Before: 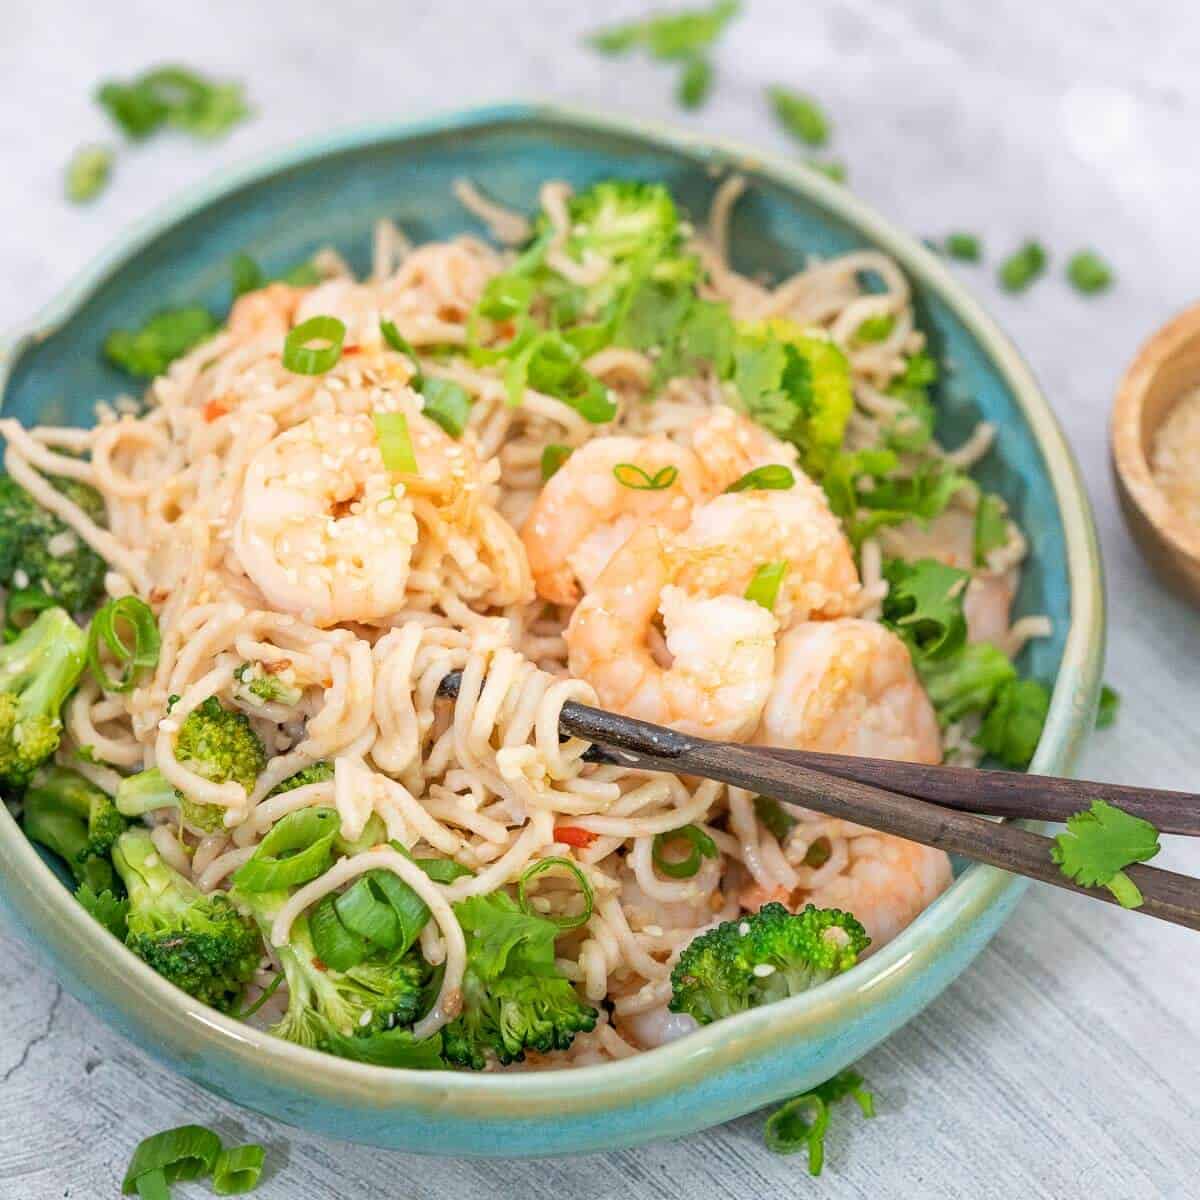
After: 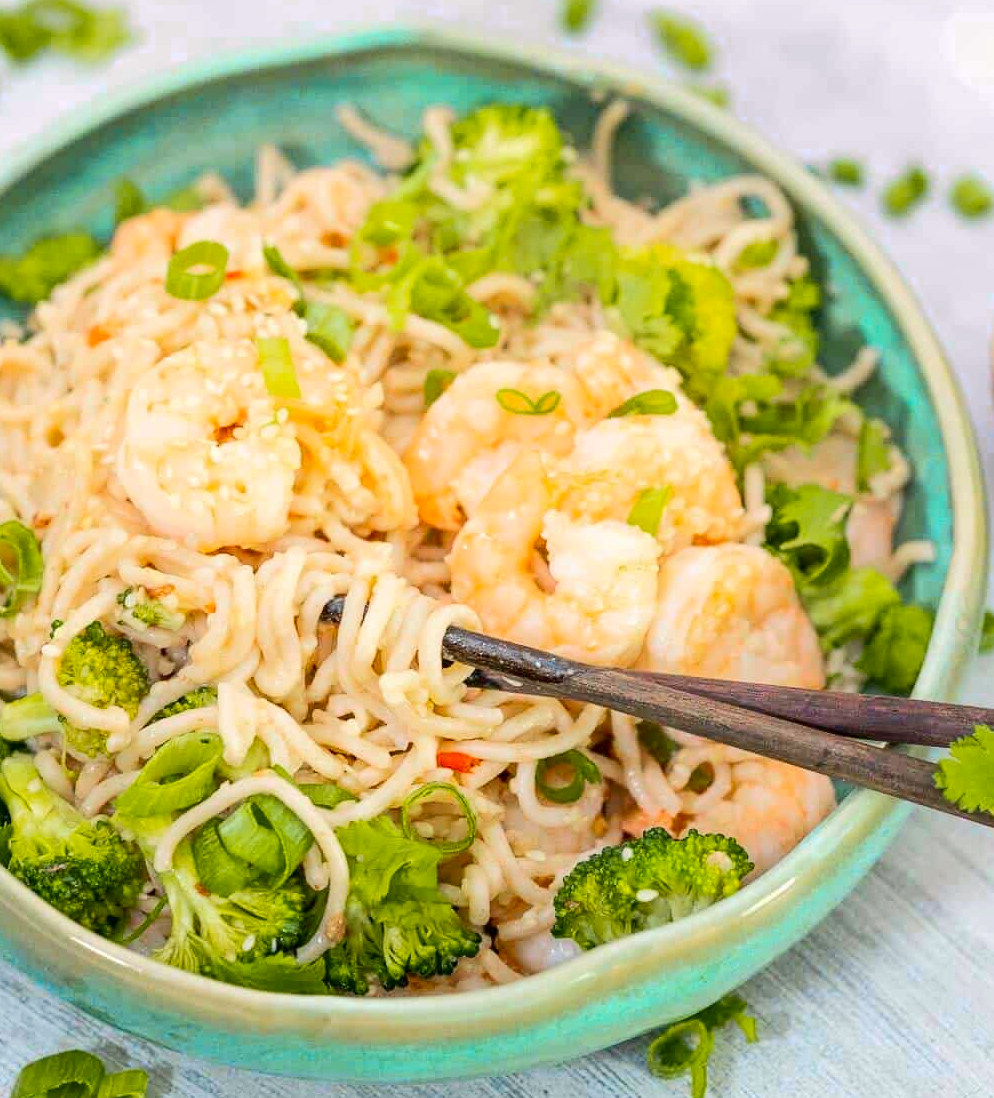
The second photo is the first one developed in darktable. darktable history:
contrast brightness saturation: contrast 0.15, brightness -0.01, saturation 0.1
color zones: curves: ch0 [(0.254, 0.492) (0.724, 0.62)]; ch1 [(0.25, 0.528) (0.719, 0.796)]; ch2 [(0, 0.472) (0.25, 0.5) (0.73, 0.184)]
color correction: highlights b* 3
crop: left 9.807%, top 6.259%, right 7.334%, bottom 2.177%
base curve: curves: ch0 [(0, 0) (0.262, 0.32) (0.722, 0.705) (1, 1)]
